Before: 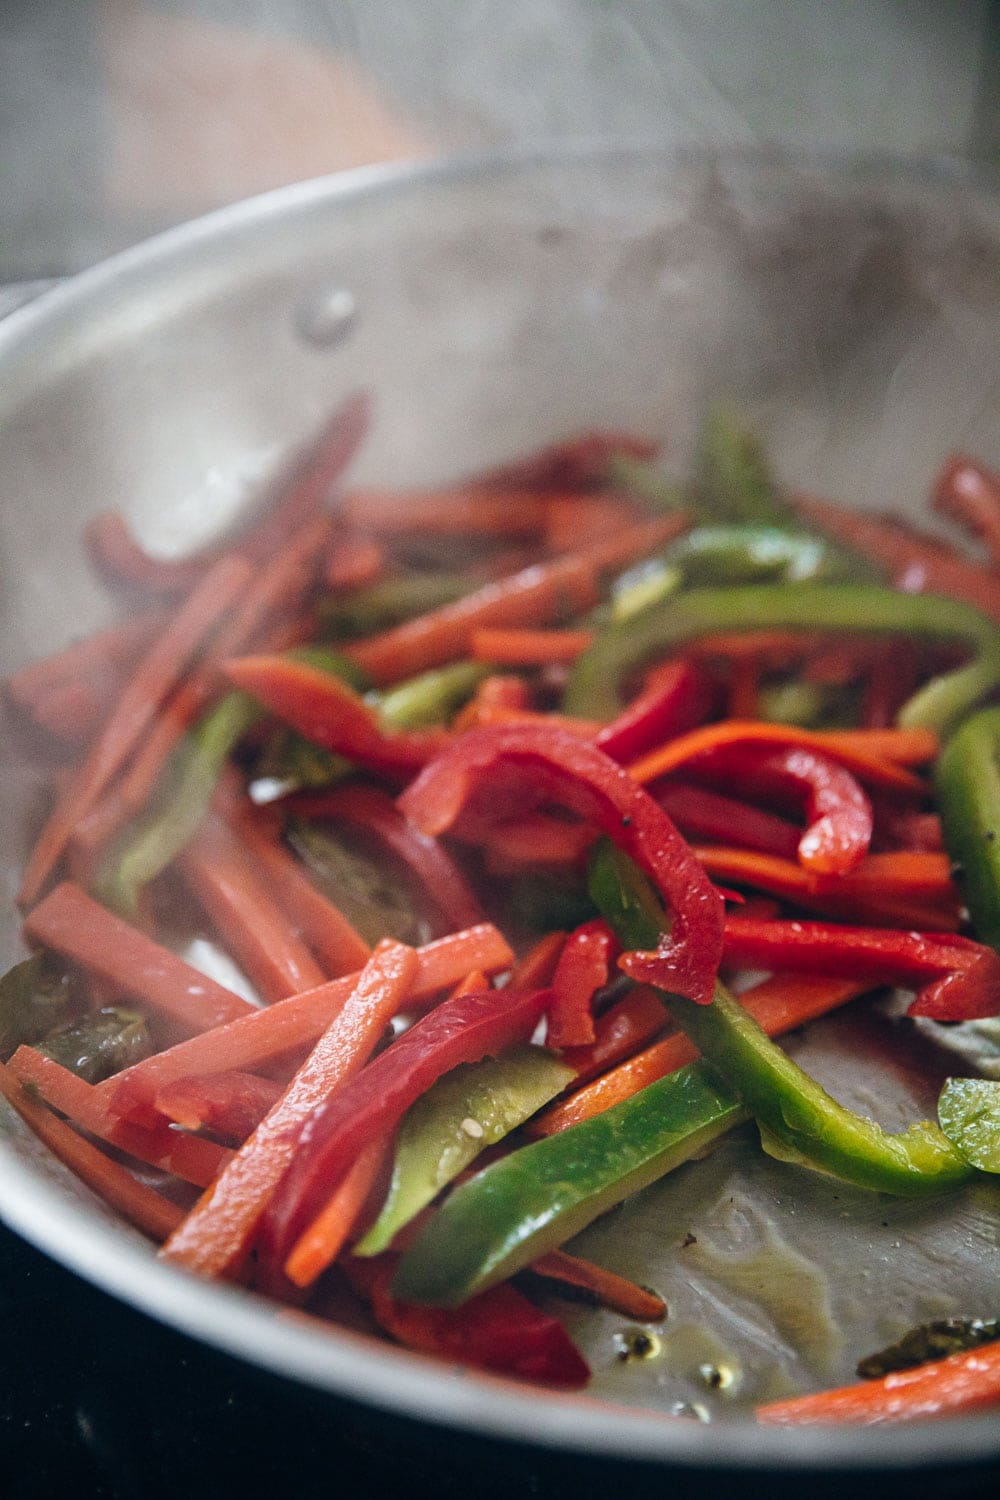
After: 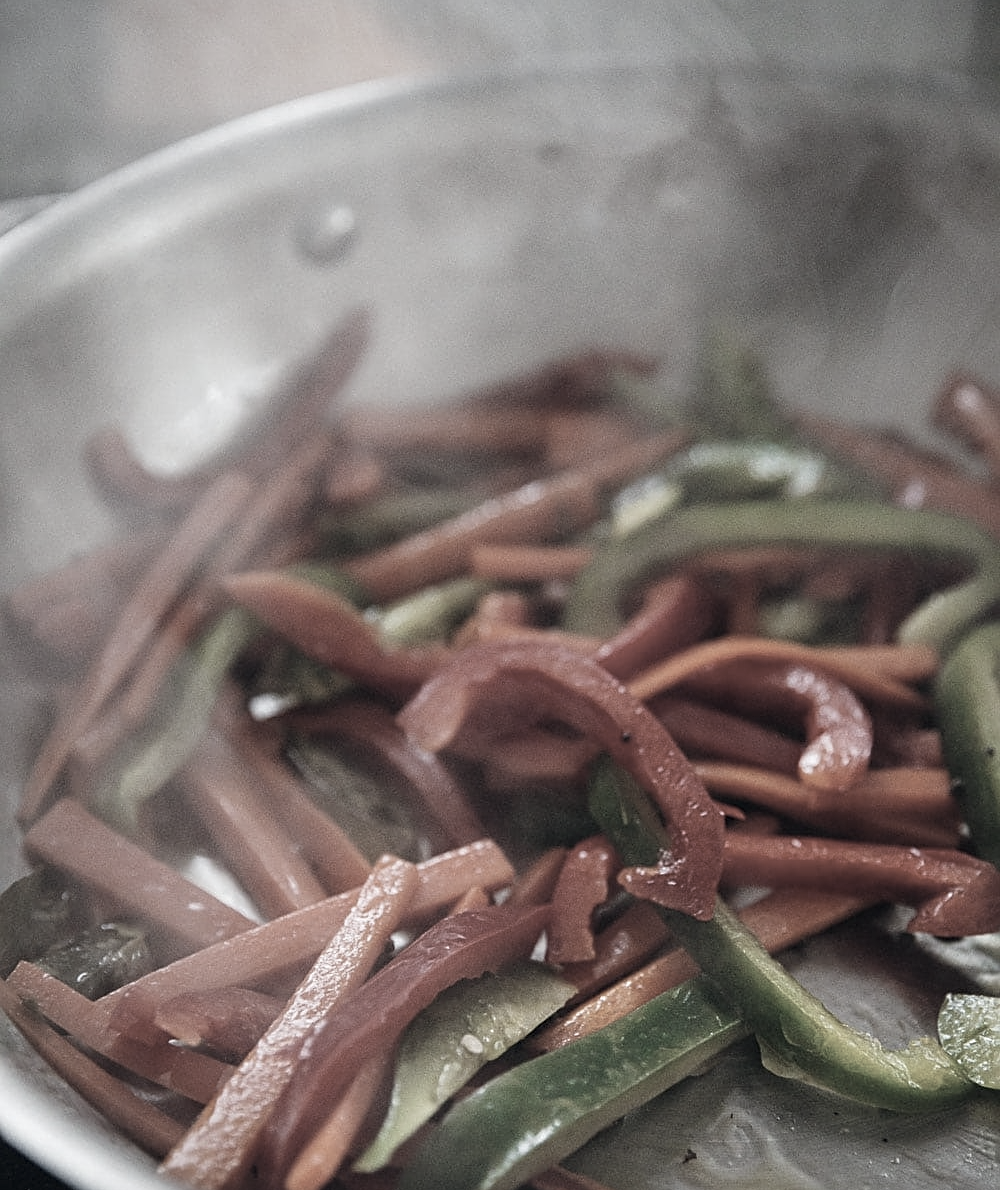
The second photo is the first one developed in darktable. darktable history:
crop and rotate: top 5.648%, bottom 15.001%
sharpen: on, module defaults
exposure: exposure 0.028 EV, compensate highlight preservation false
color zones: curves: ch1 [(0, 0.153) (0.143, 0.15) (0.286, 0.151) (0.429, 0.152) (0.571, 0.152) (0.714, 0.151) (0.857, 0.151) (1, 0.153)]
